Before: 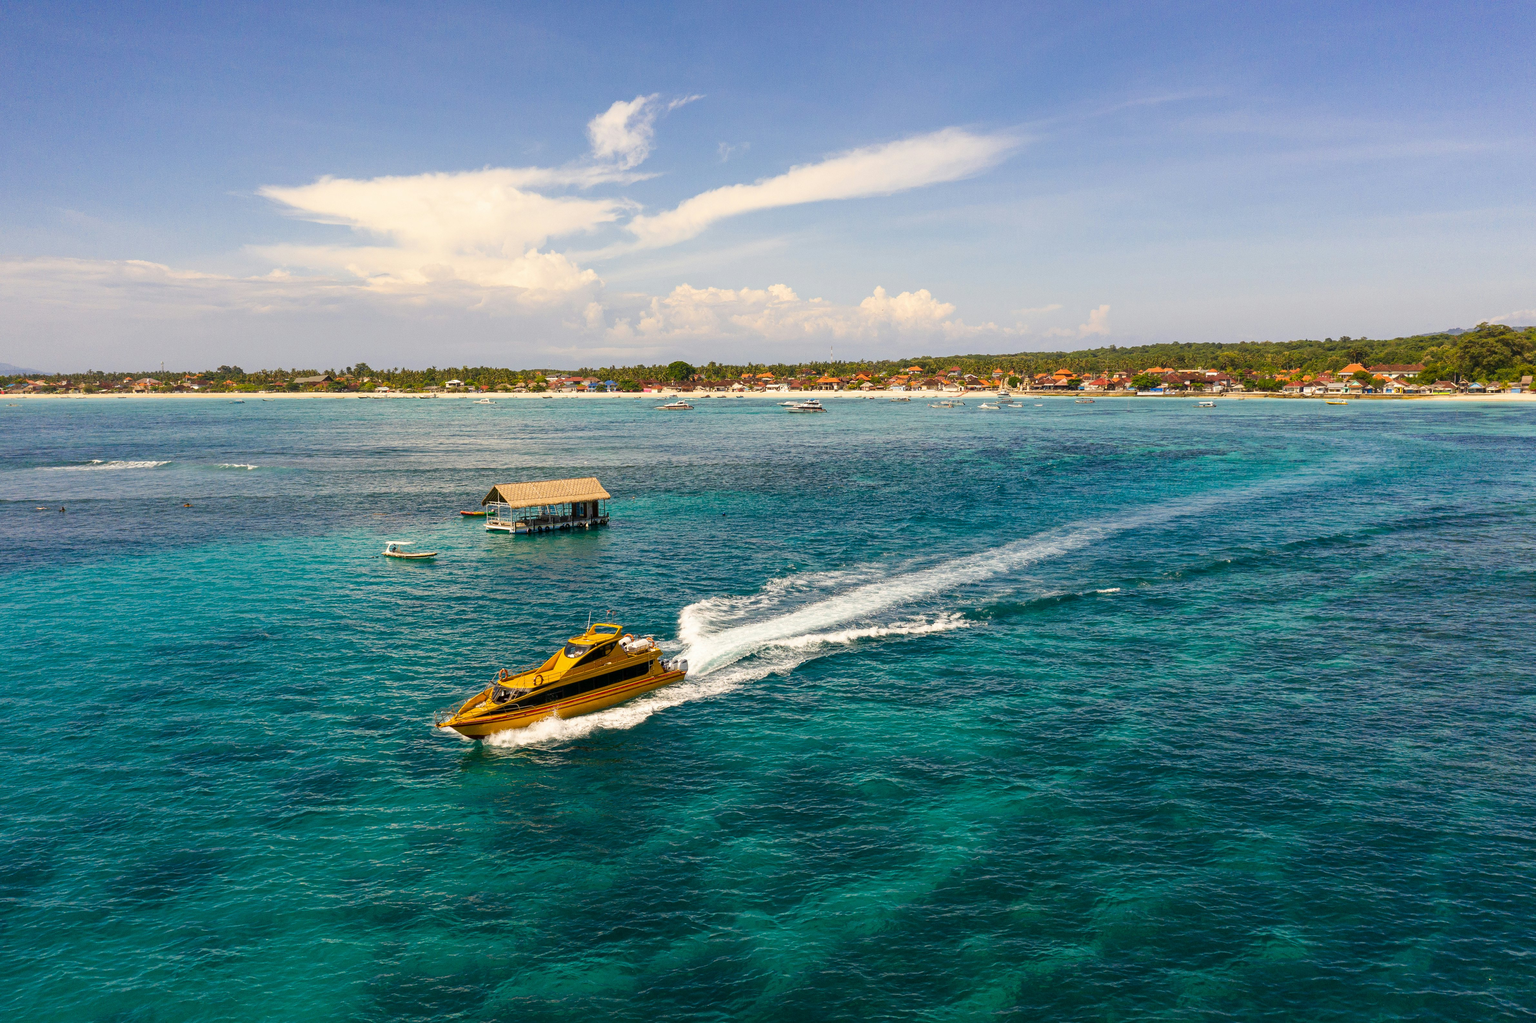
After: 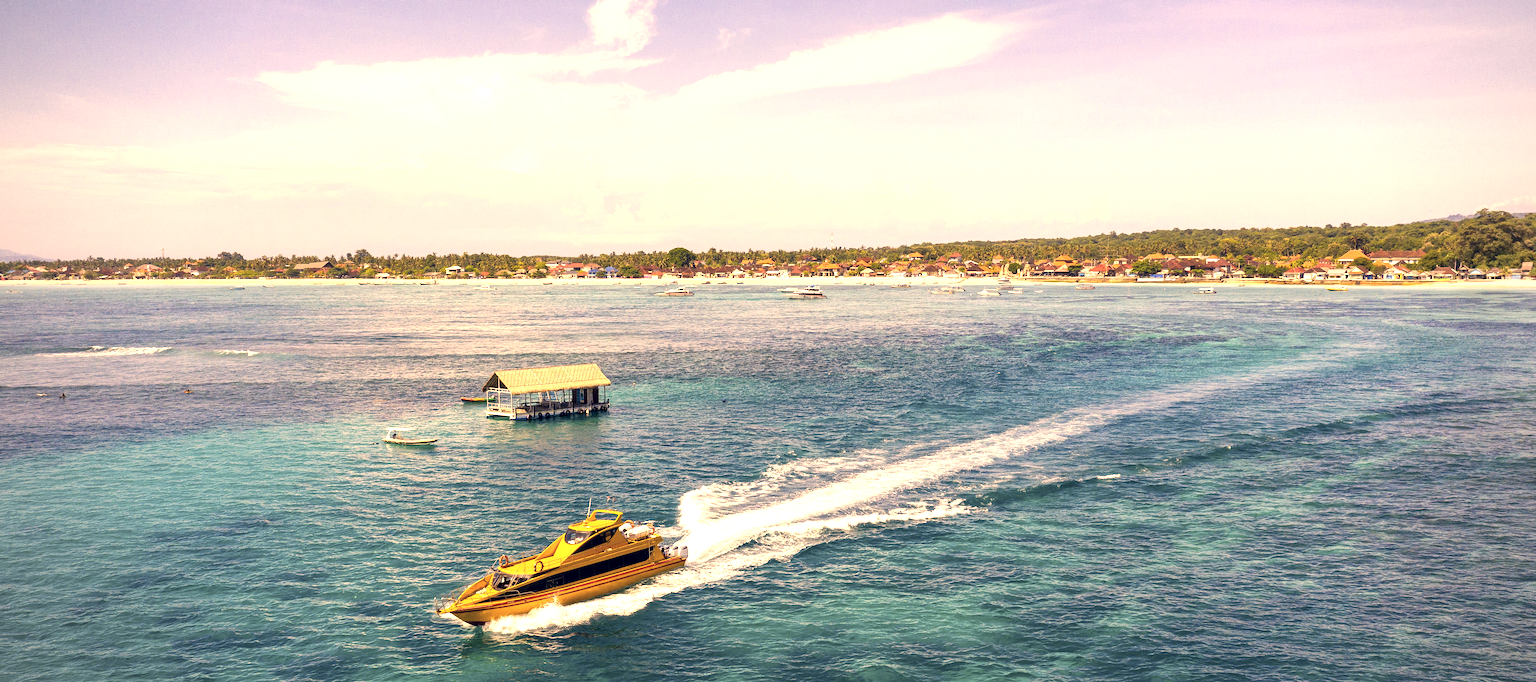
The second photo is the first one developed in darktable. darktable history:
crop: top 11.166%, bottom 22.168%
exposure: black level correction 0.001, exposure 1 EV, compensate highlight preservation false
vignetting: fall-off radius 60.92%
color correction: highlights a* 19.59, highlights b* 27.49, shadows a* 3.46, shadows b* -17.28, saturation 0.73
